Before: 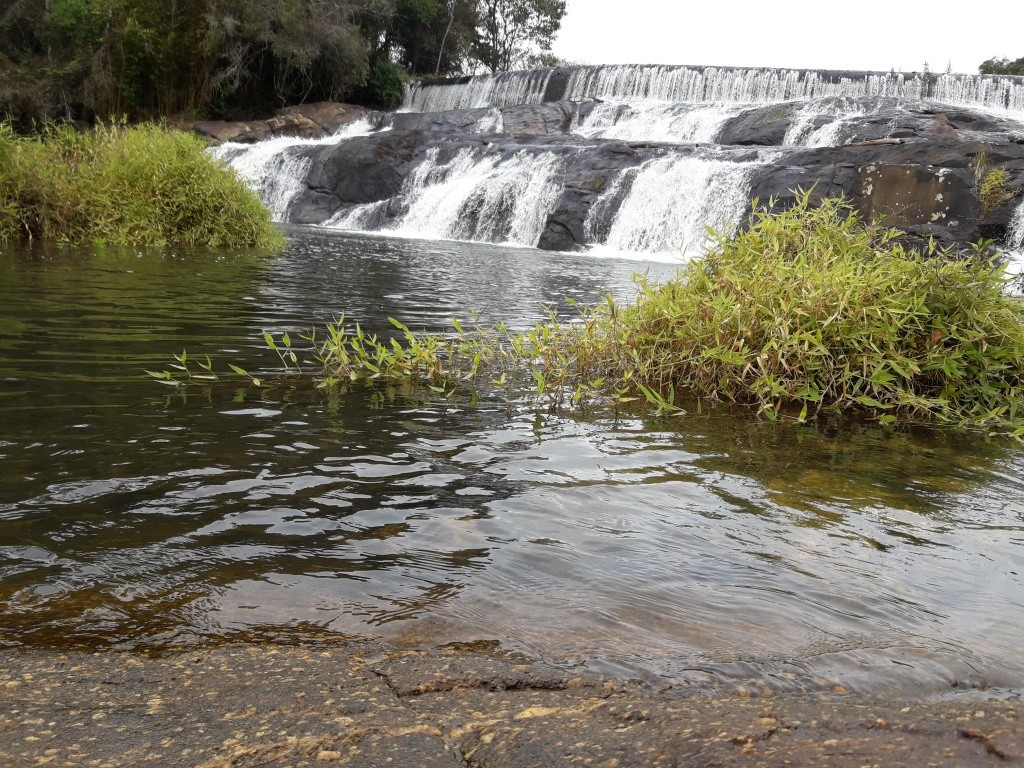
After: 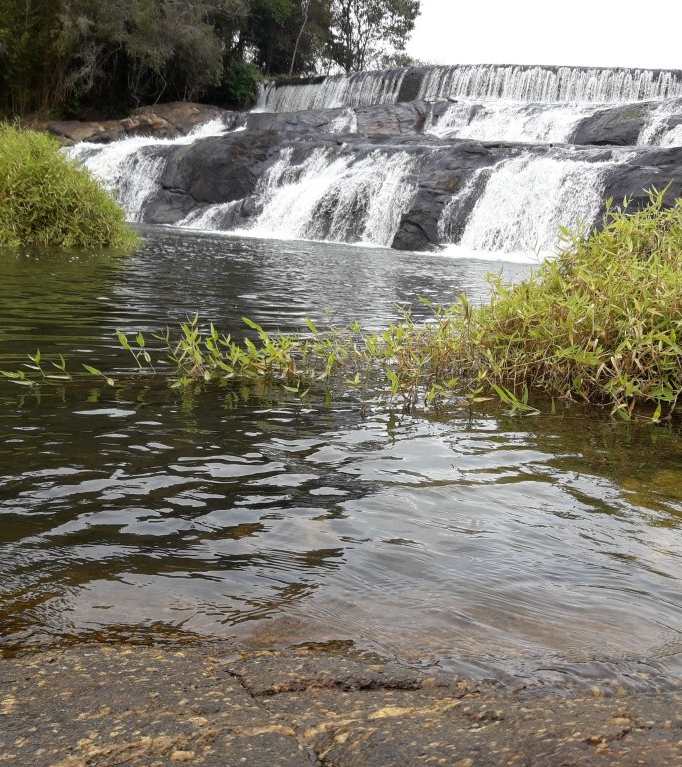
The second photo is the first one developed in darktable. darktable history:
crop and rotate: left 14.341%, right 18.96%
